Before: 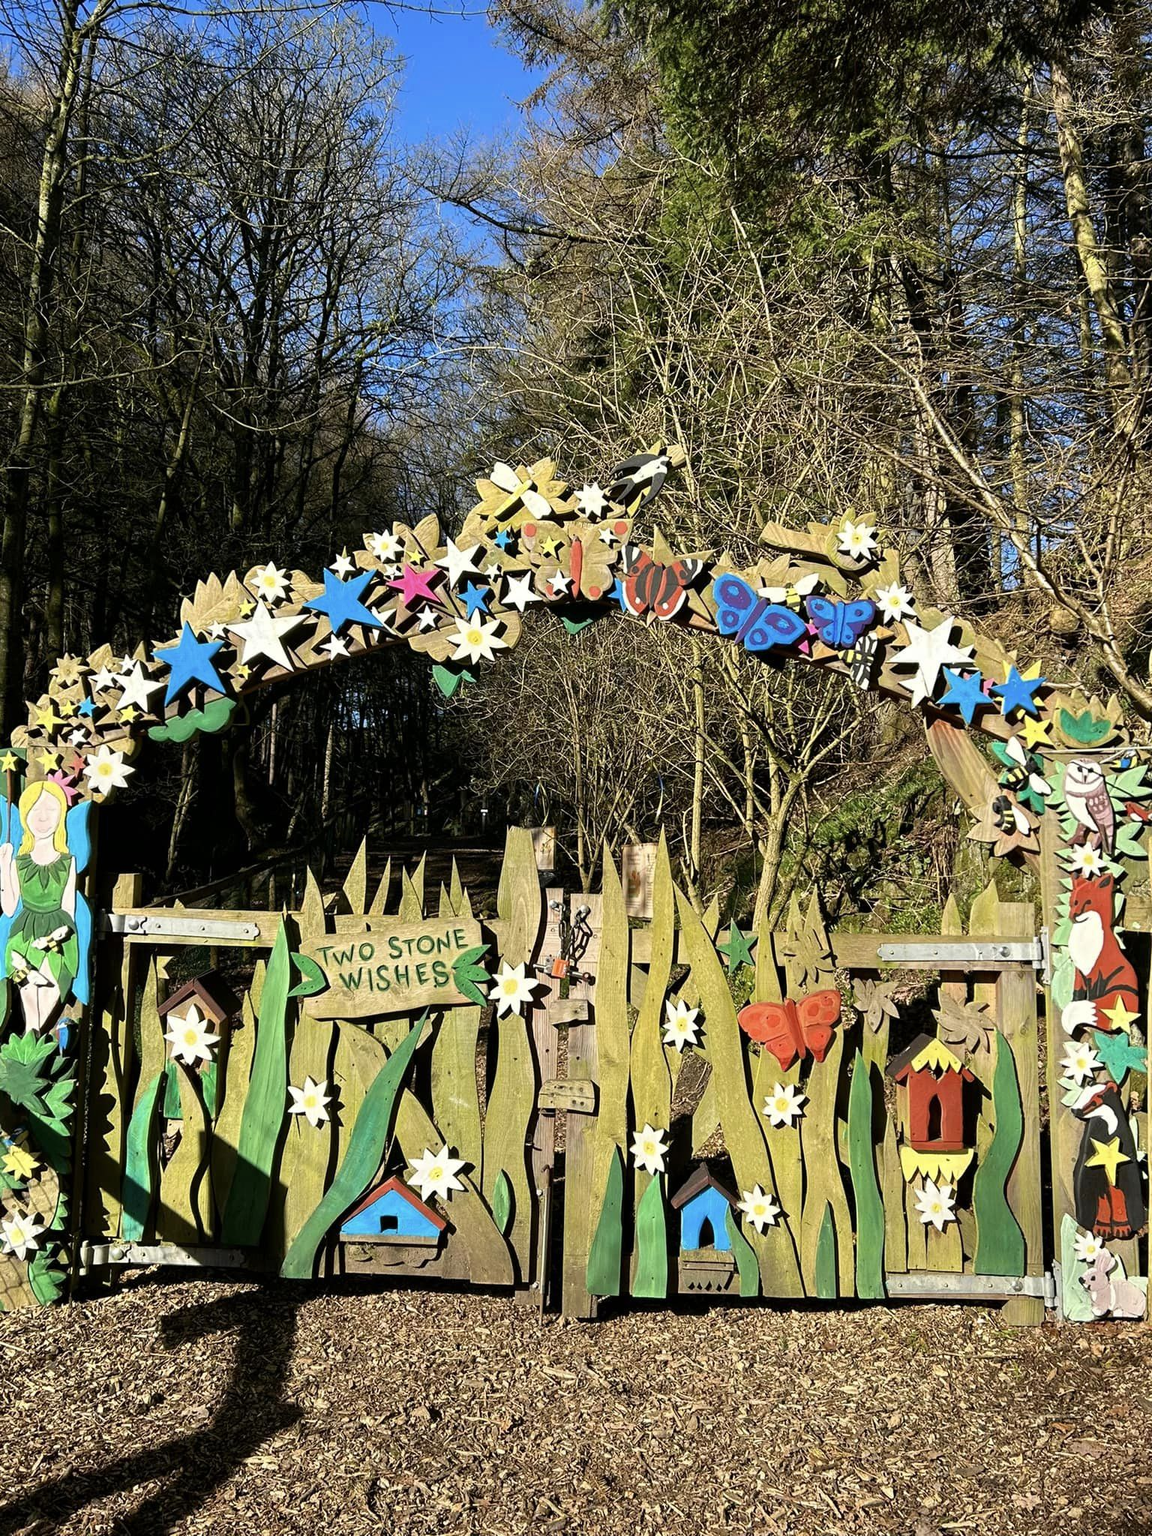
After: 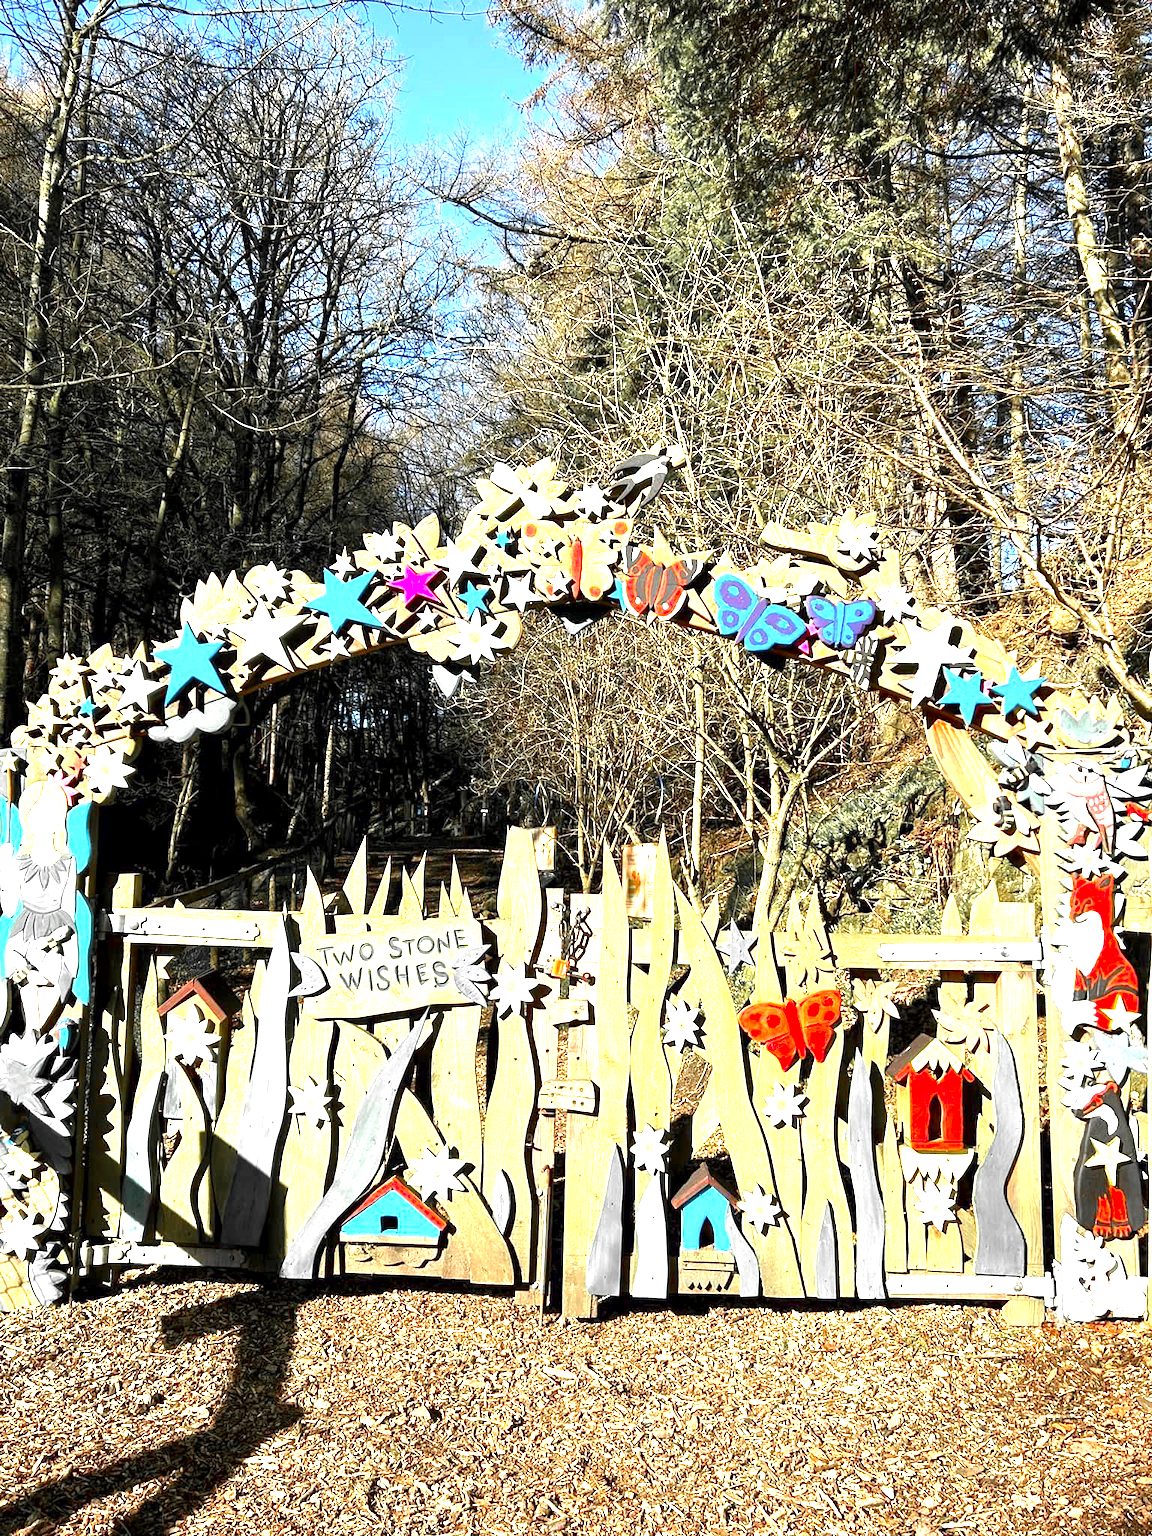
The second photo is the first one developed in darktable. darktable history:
contrast brightness saturation: saturation 0.099
exposure: black level correction 0.001, exposure 1.72 EV, compensate highlight preservation false
color zones: curves: ch1 [(0, 0.679) (0.143, 0.647) (0.286, 0.261) (0.378, -0.011) (0.571, 0.396) (0.714, 0.399) (0.857, 0.406) (1, 0.679)]
